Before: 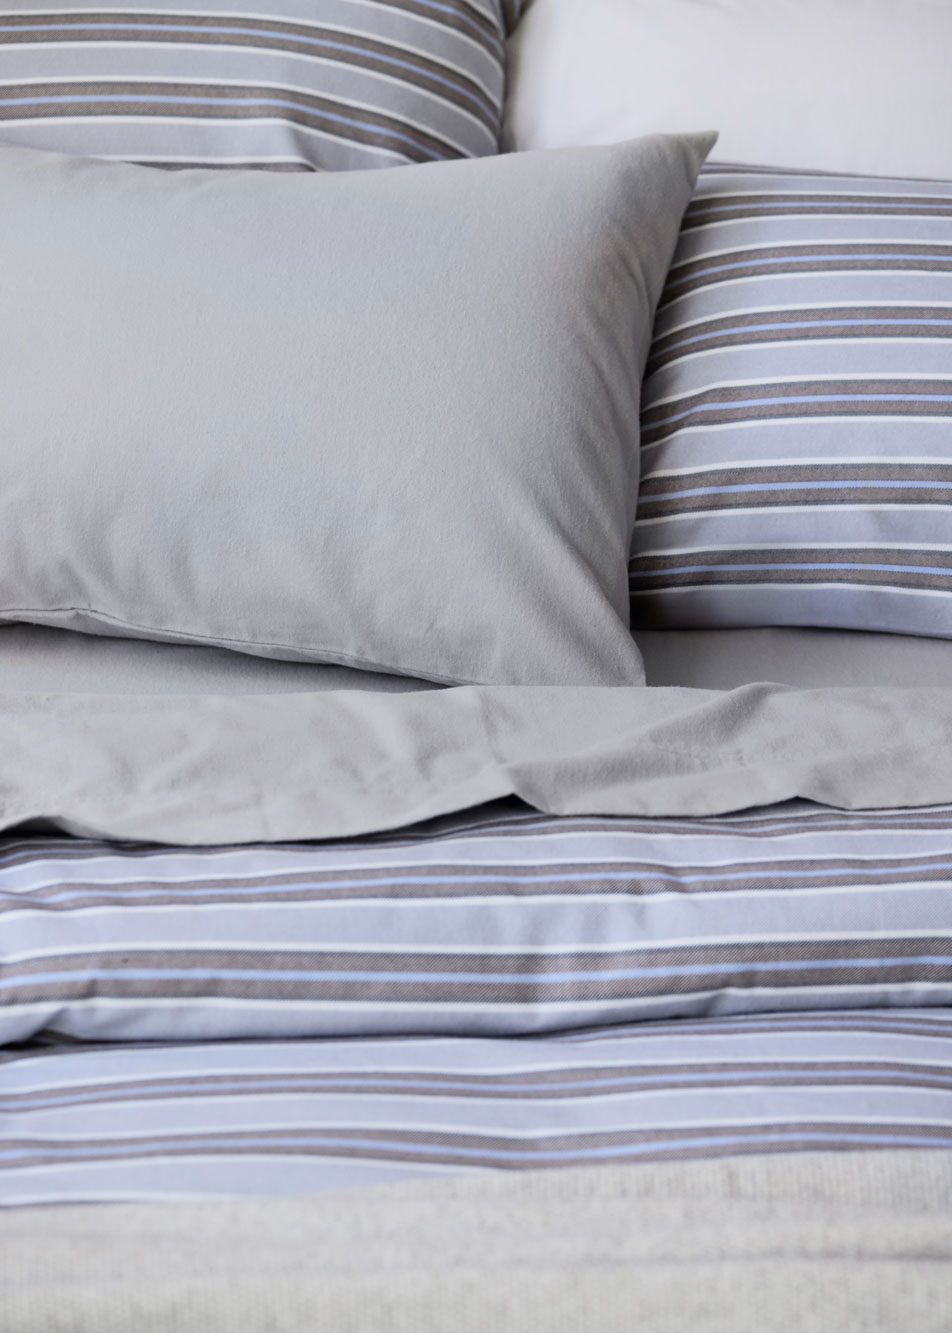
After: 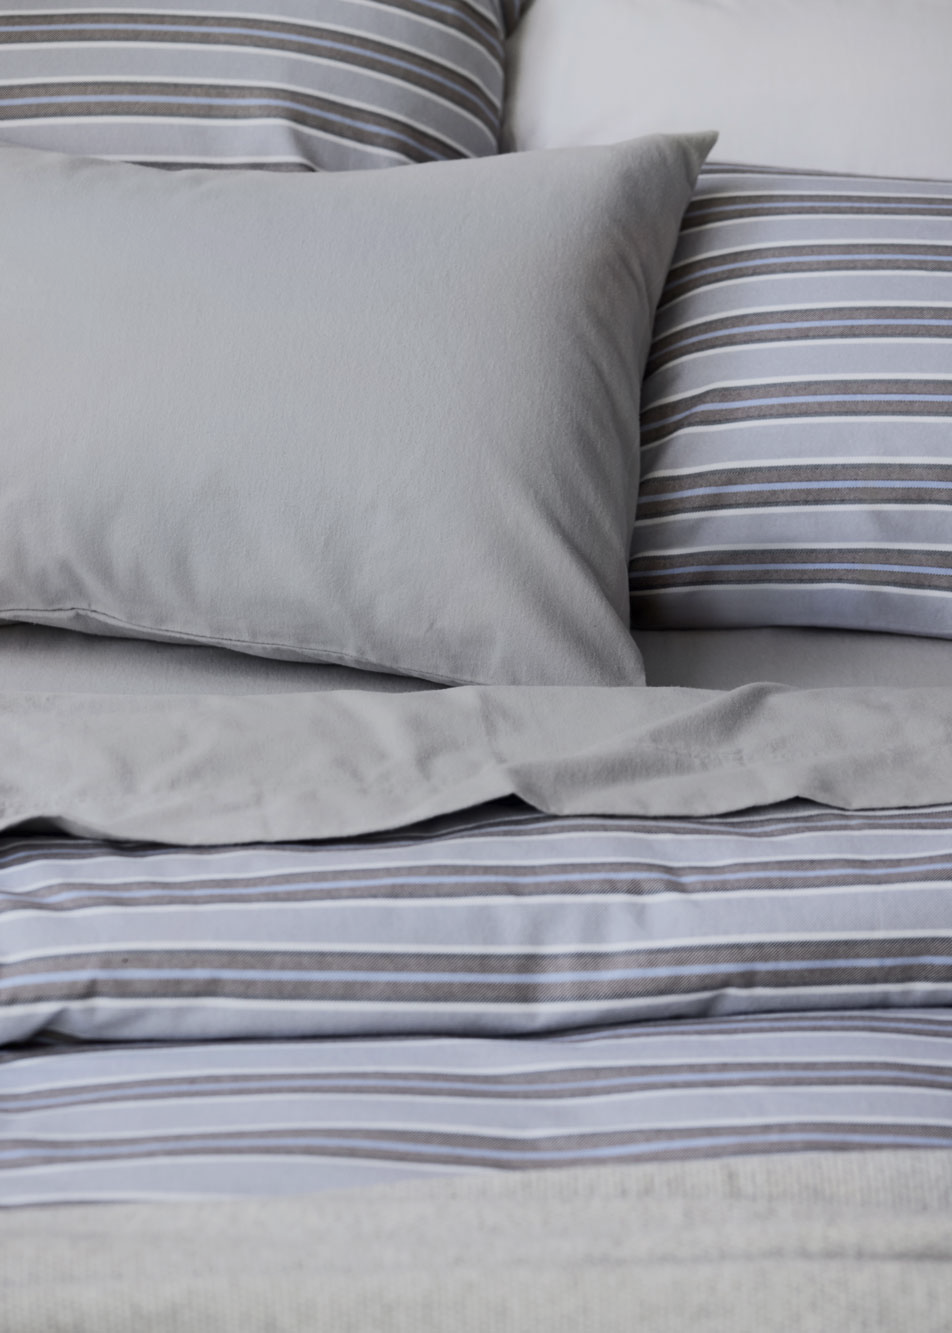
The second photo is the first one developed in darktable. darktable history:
contrast brightness saturation: contrast 0.061, brightness -0.014, saturation -0.218
tone equalizer: -8 EV 0.262 EV, -7 EV 0.415 EV, -6 EV 0.397 EV, -5 EV 0.216 EV, -3 EV -0.281 EV, -2 EV -0.429 EV, -1 EV -0.436 EV, +0 EV -0.274 EV, smoothing 1
